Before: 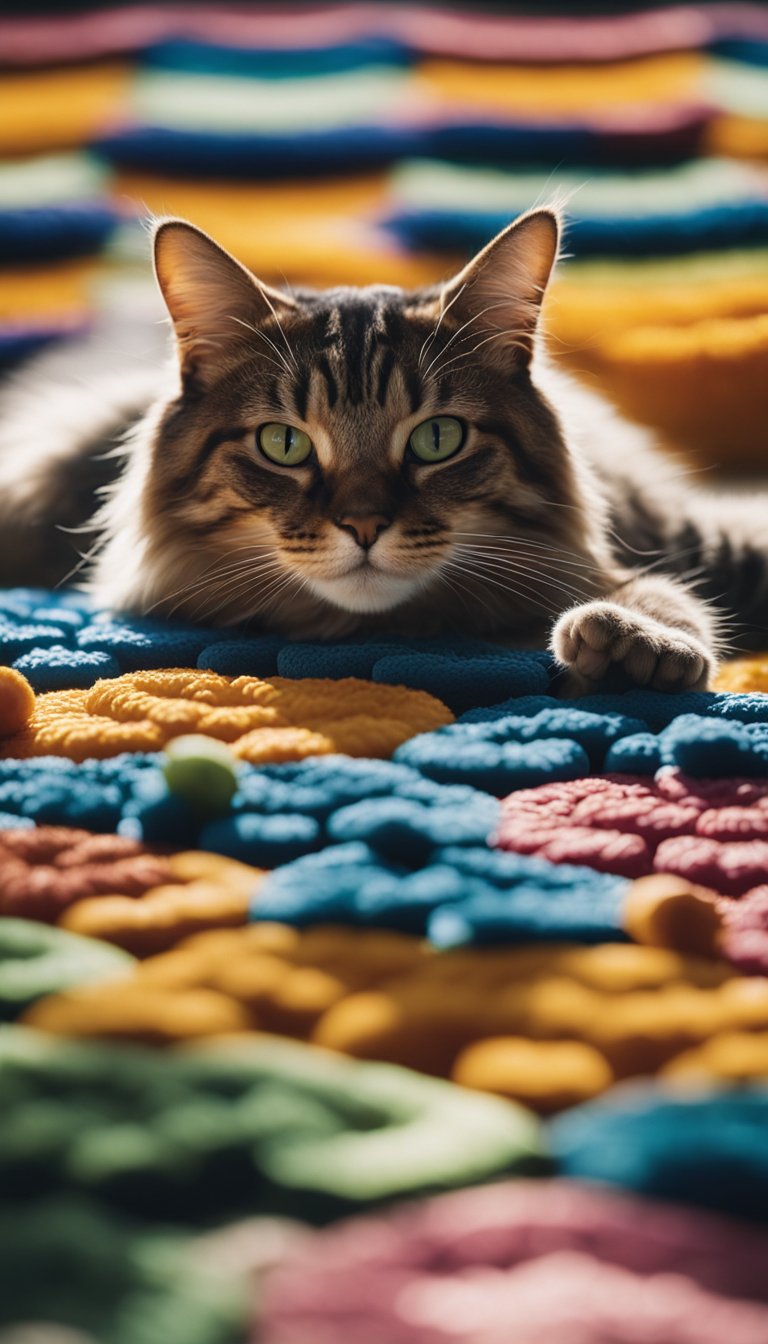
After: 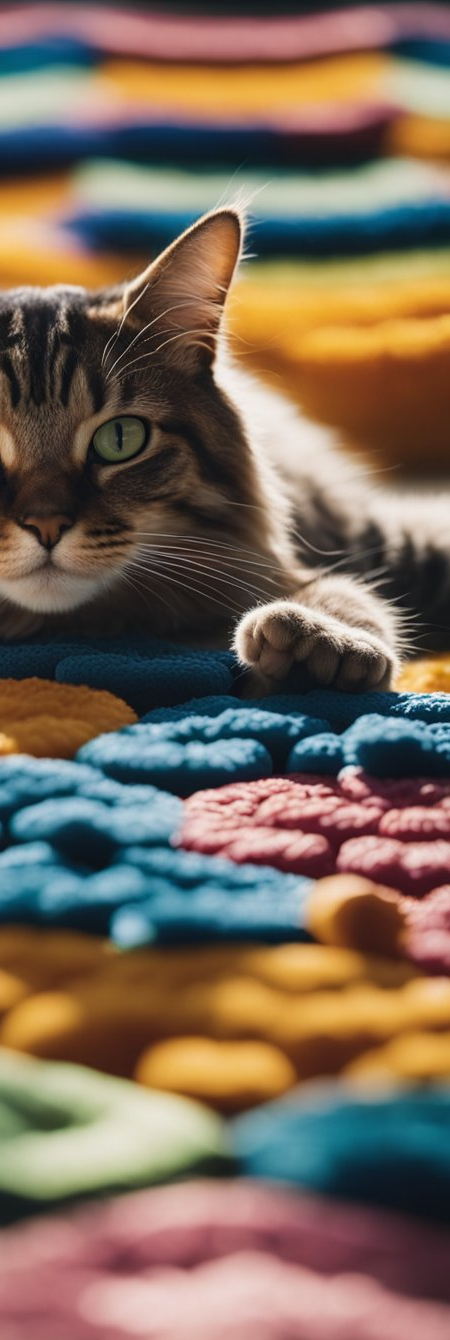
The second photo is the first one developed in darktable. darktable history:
crop: left 41.346%
